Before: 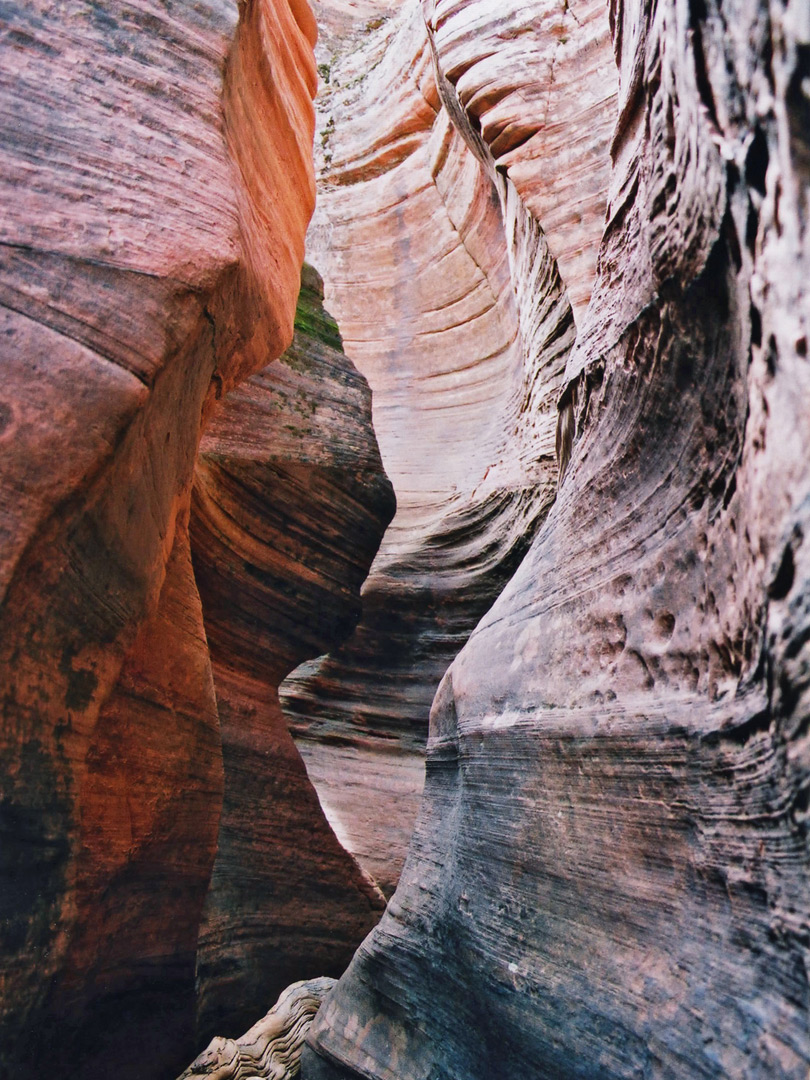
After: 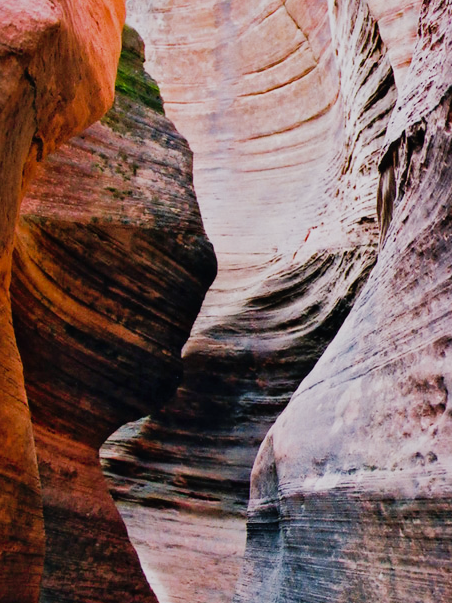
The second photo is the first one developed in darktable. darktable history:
sigmoid: contrast 1.8
crop and rotate: left 22.13%, top 22.054%, right 22.026%, bottom 22.102%
shadows and highlights: on, module defaults
